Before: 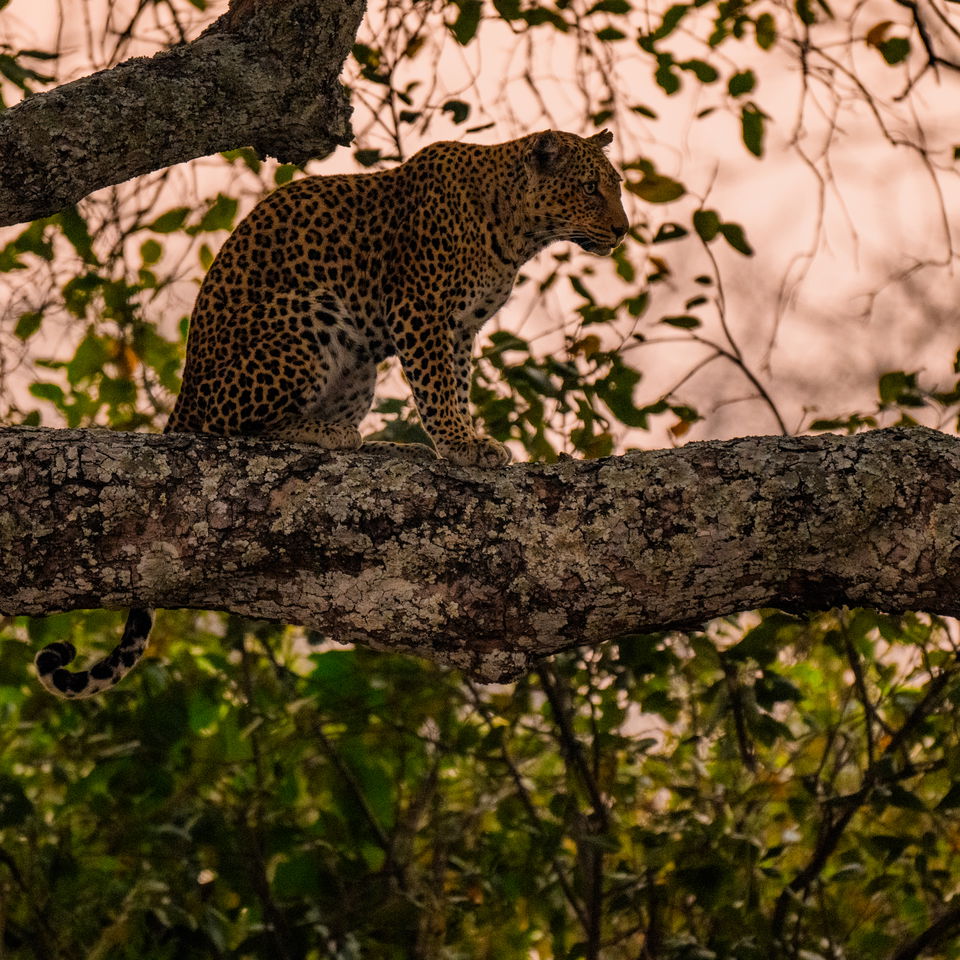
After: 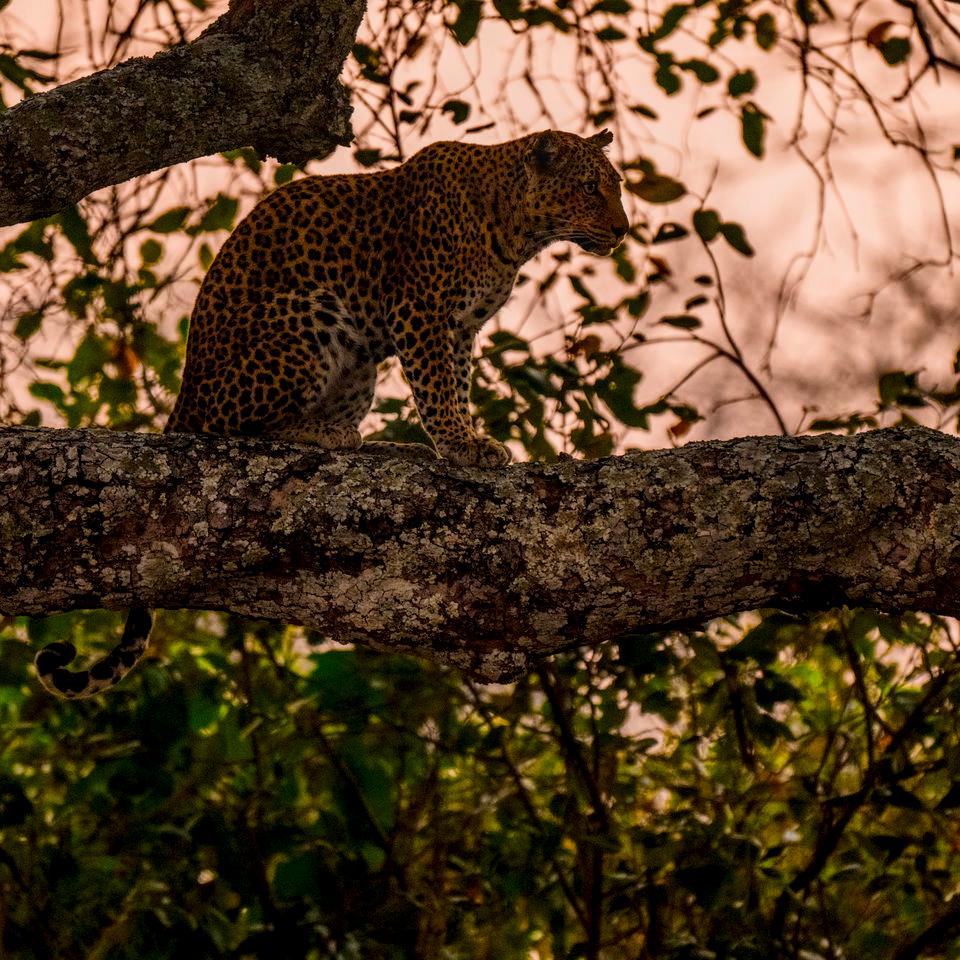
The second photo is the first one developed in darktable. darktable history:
contrast brightness saturation: contrast 0.12, brightness -0.12, saturation 0.2
local contrast: on, module defaults
